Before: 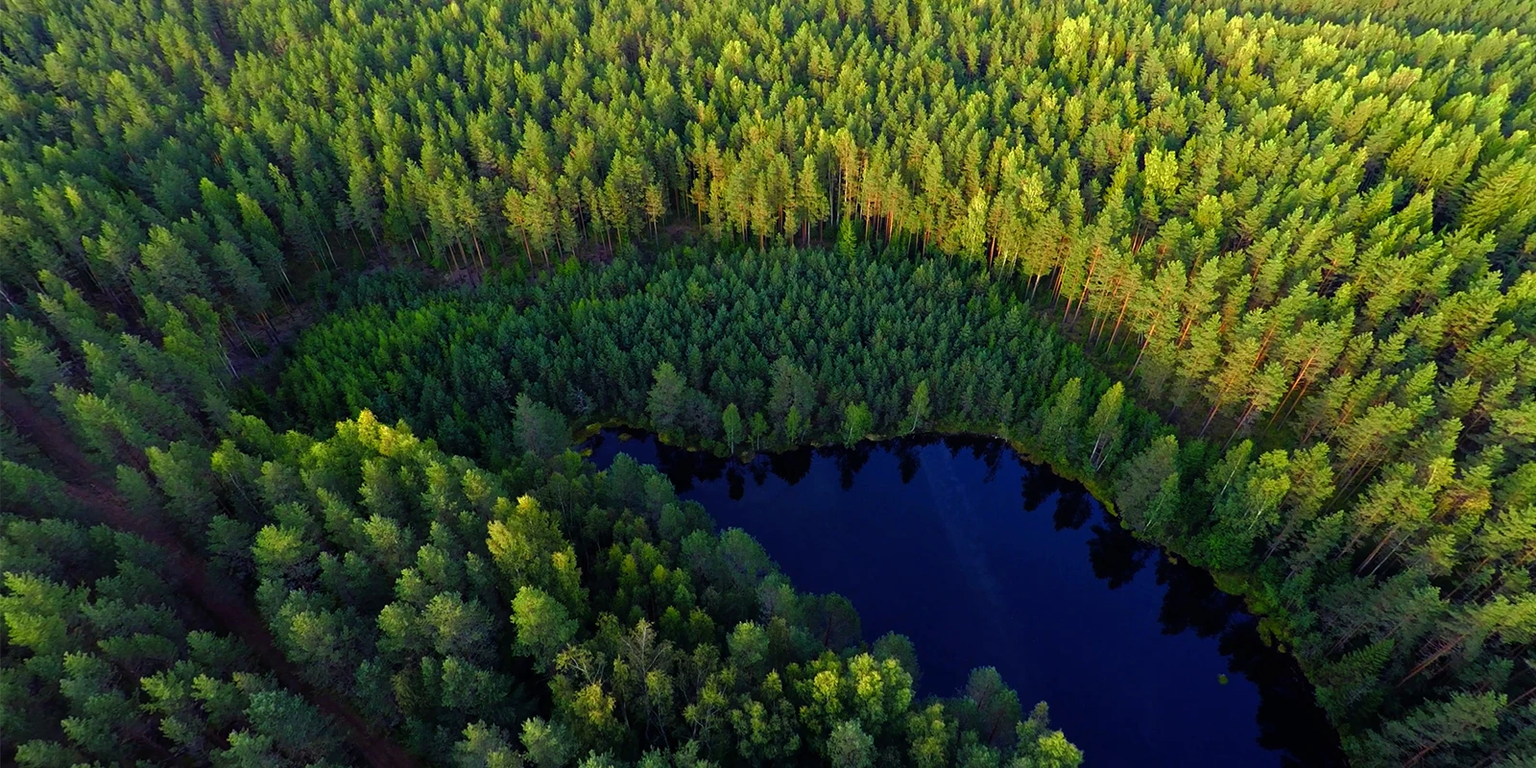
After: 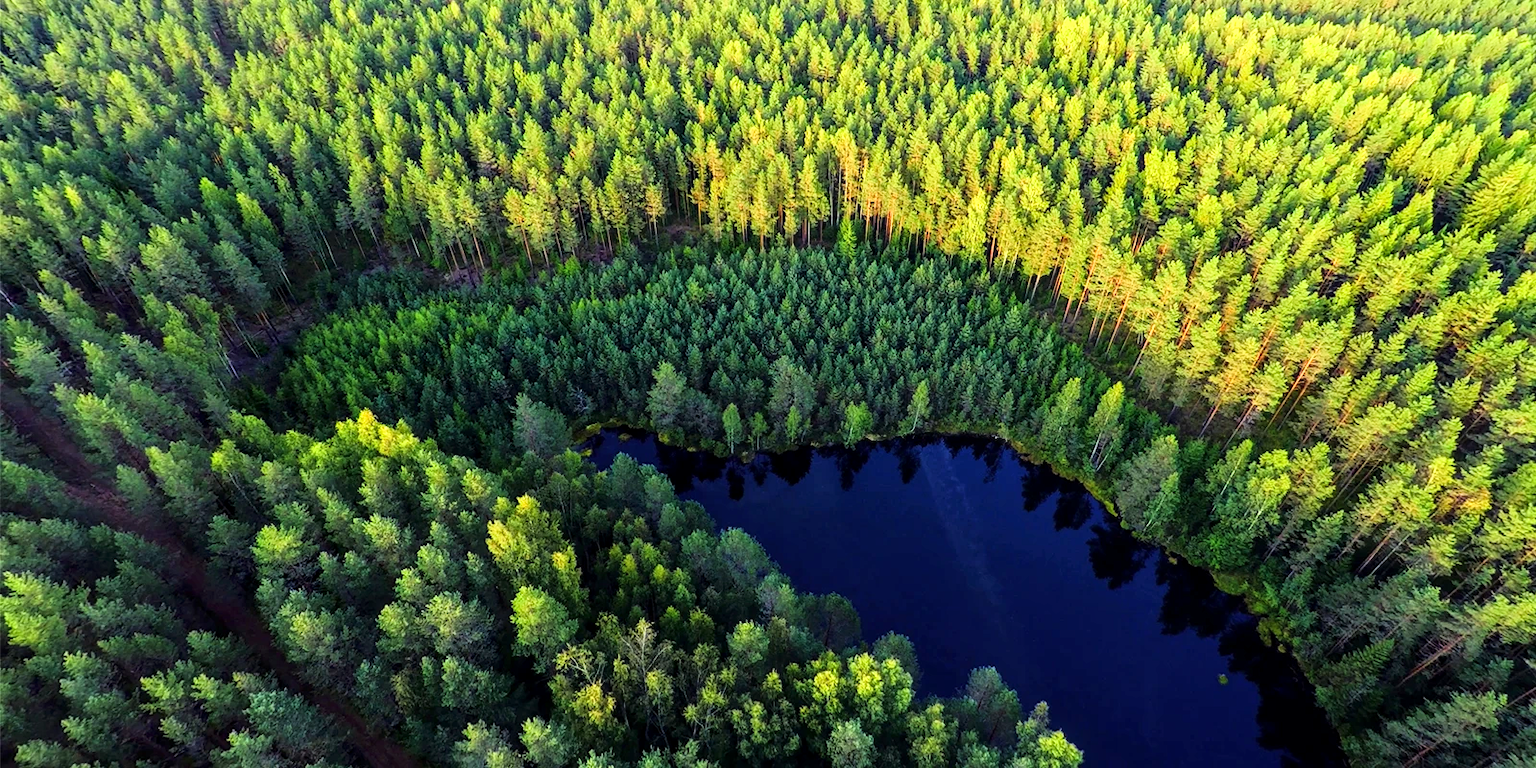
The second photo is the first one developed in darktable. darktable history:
base curve: curves: ch0 [(0, 0) (0.018, 0.026) (0.143, 0.37) (0.33, 0.731) (0.458, 0.853) (0.735, 0.965) (0.905, 0.986) (1, 1)]
local contrast: on, module defaults
